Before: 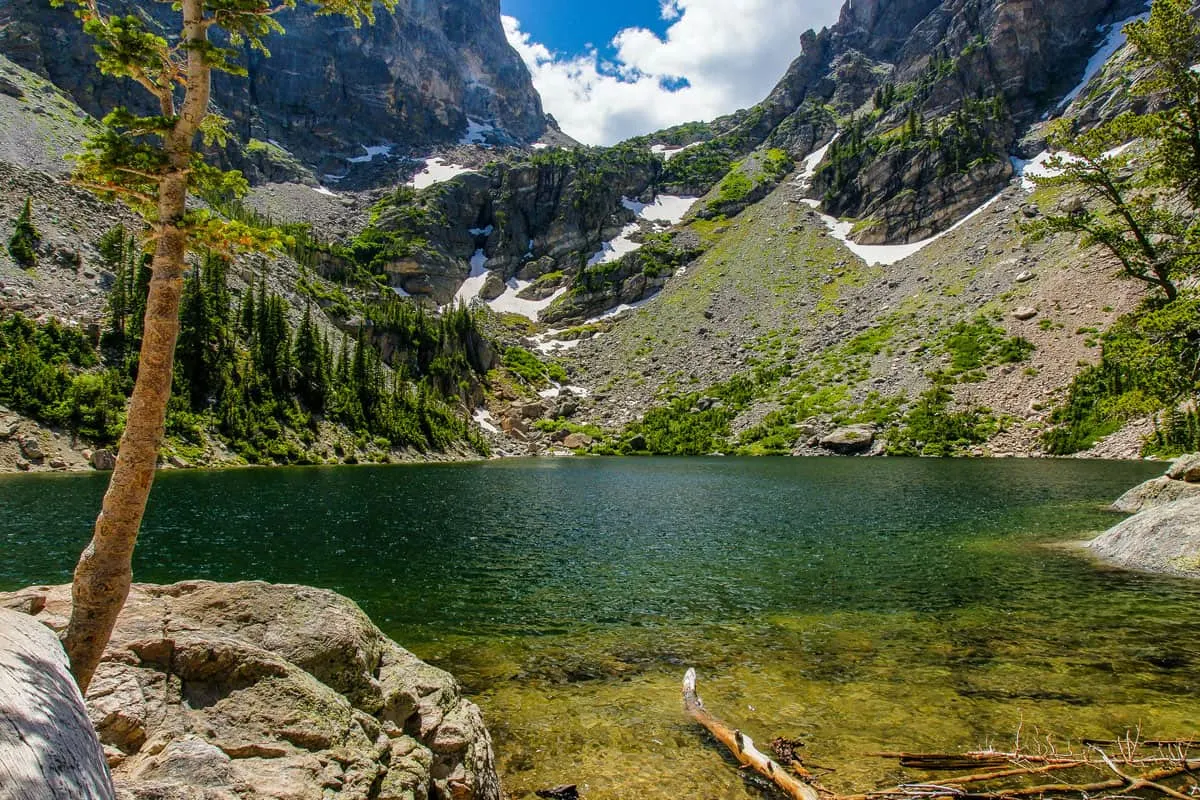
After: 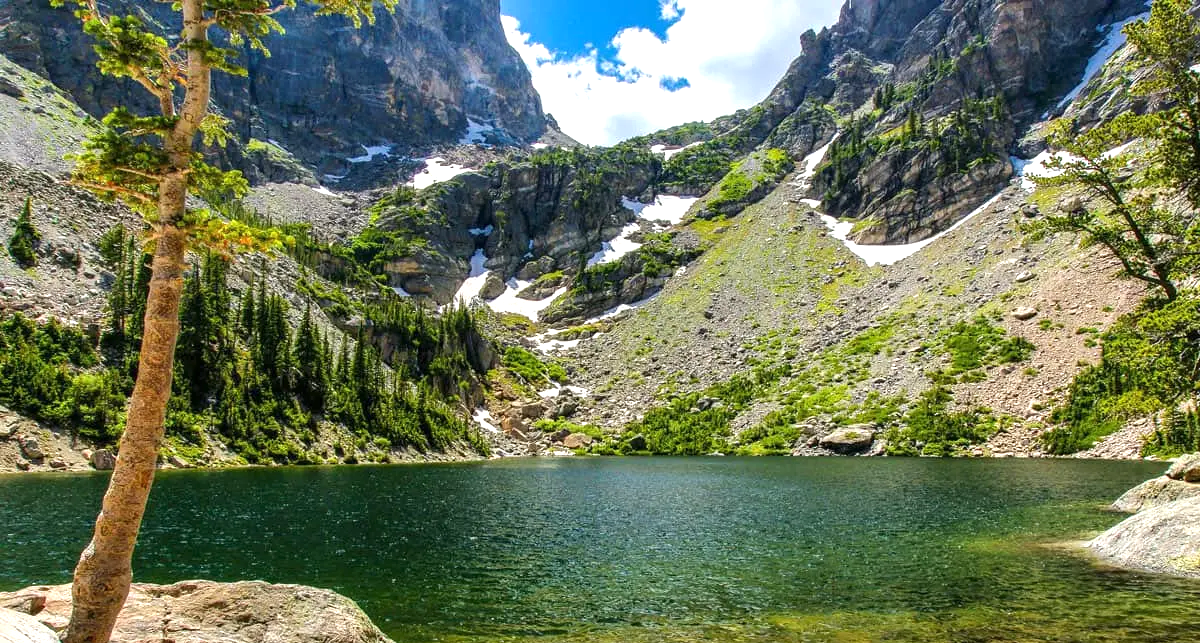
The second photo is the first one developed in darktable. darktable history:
exposure: exposure 0.757 EV, compensate highlight preservation false
crop: bottom 19.612%
